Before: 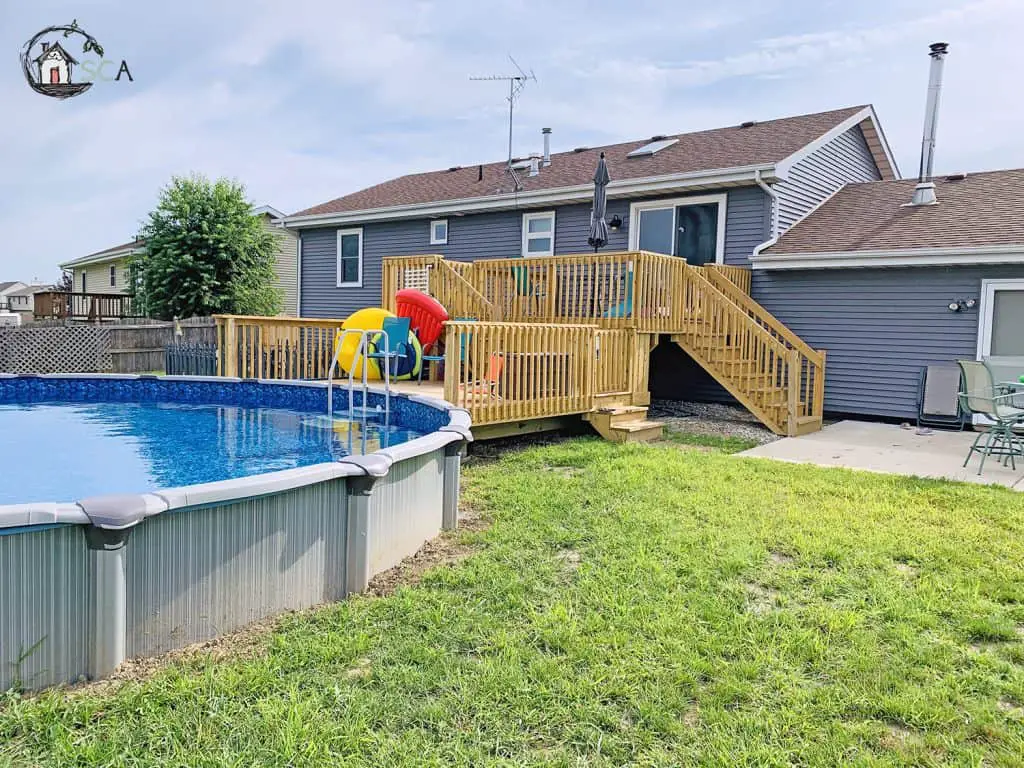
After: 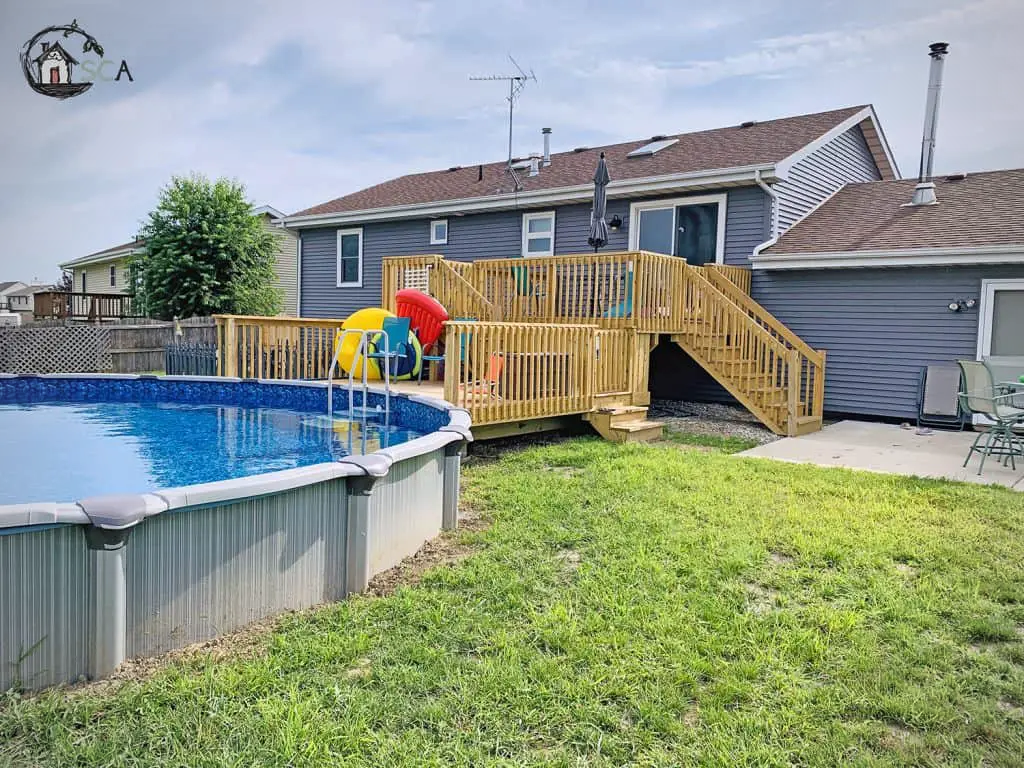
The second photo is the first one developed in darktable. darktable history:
shadows and highlights: shadows 49, highlights -41, soften with gaussian
vignetting: fall-off radius 60.92%
